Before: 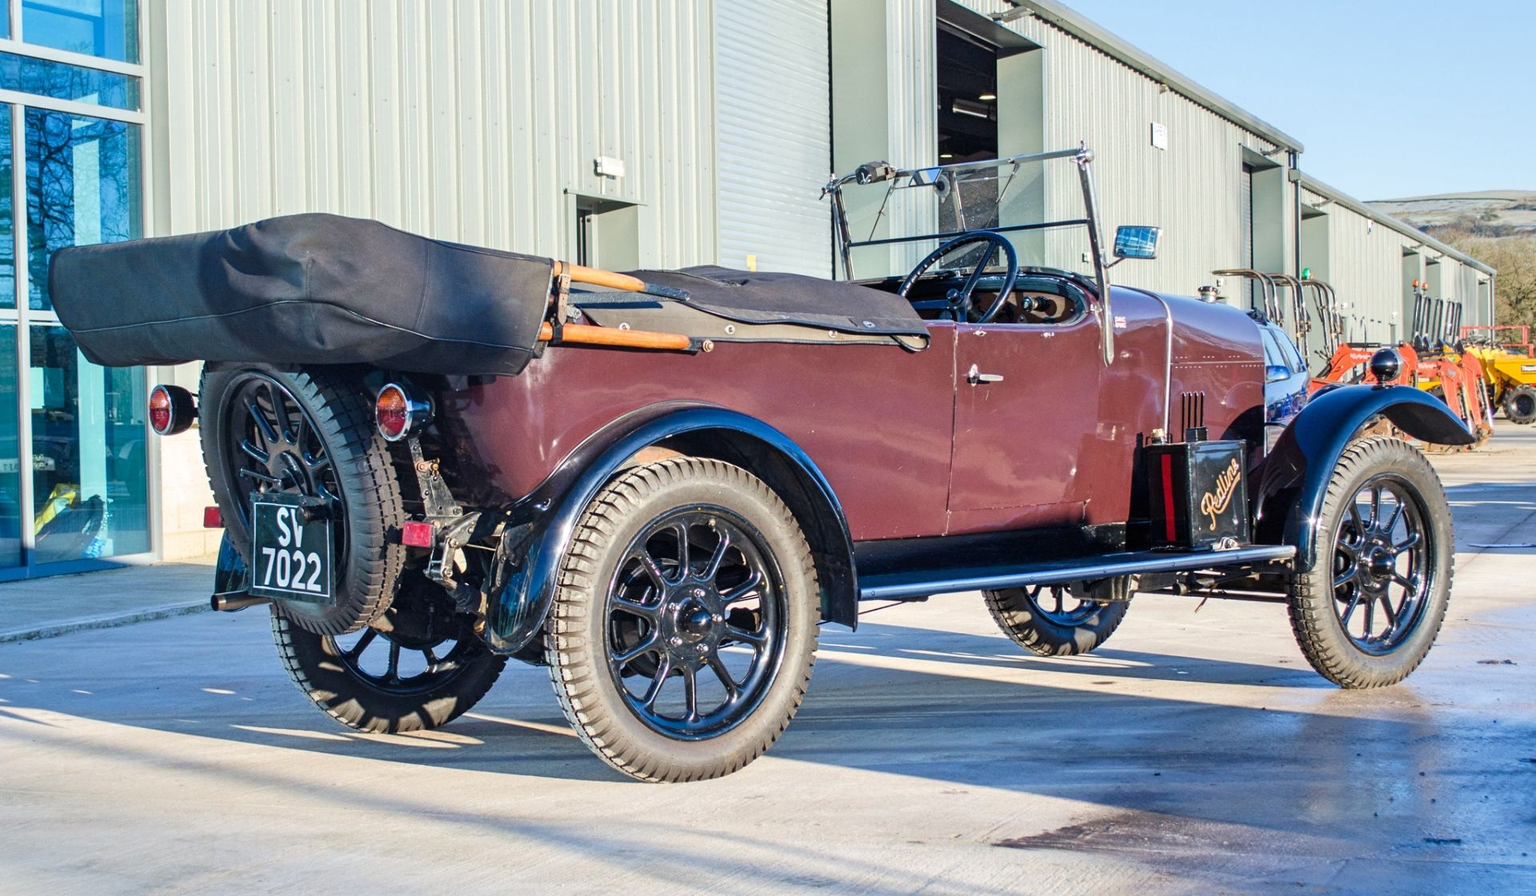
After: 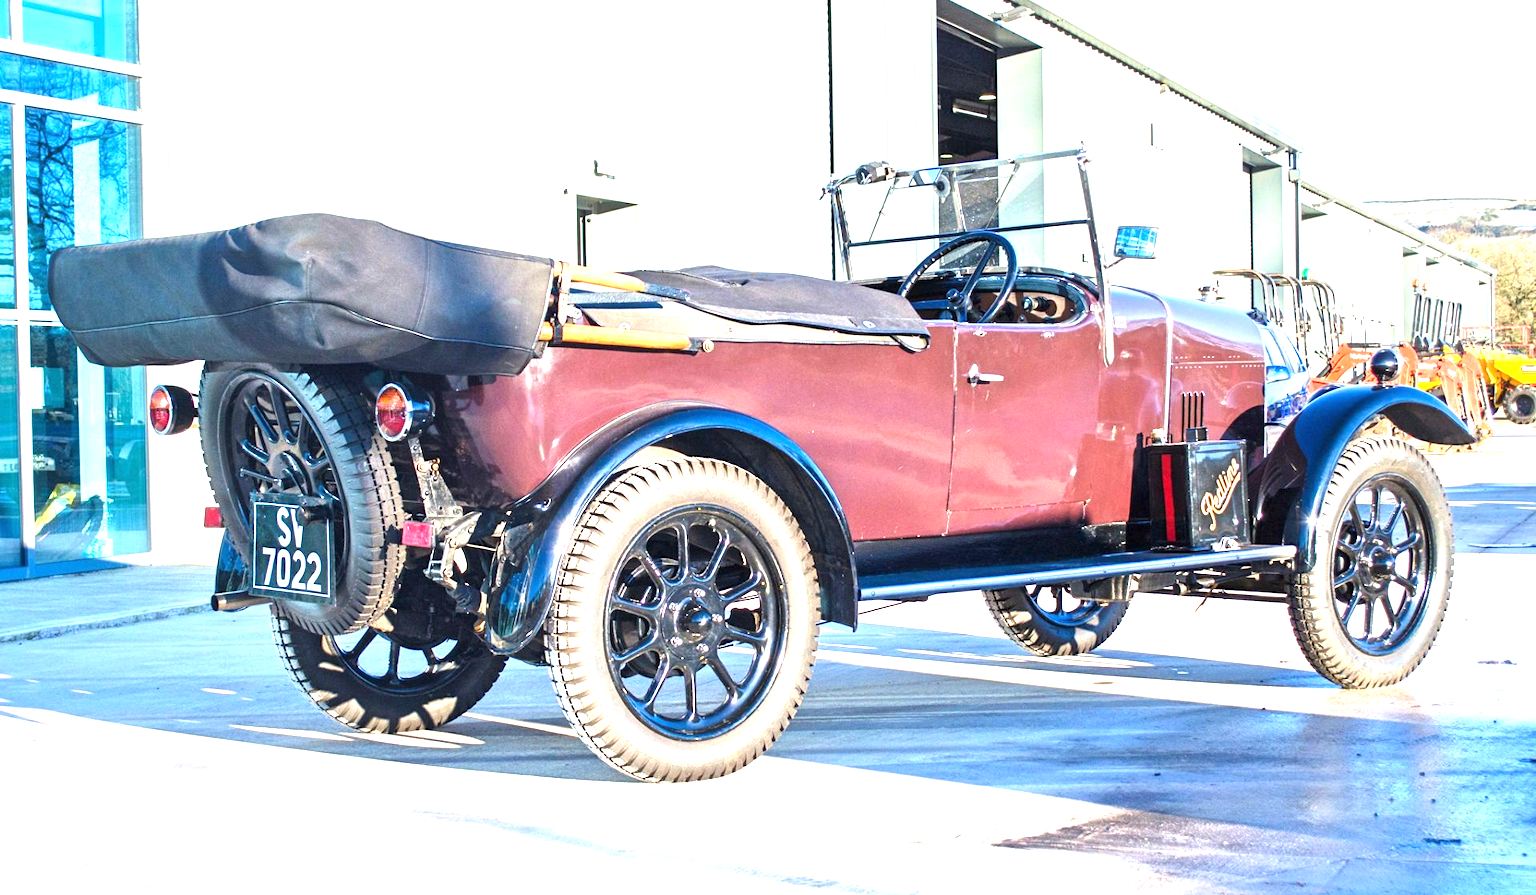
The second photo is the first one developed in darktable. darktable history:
crop: bottom 0.052%
exposure: black level correction 0, exposure 1.449 EV, compensate highlight preservation false
